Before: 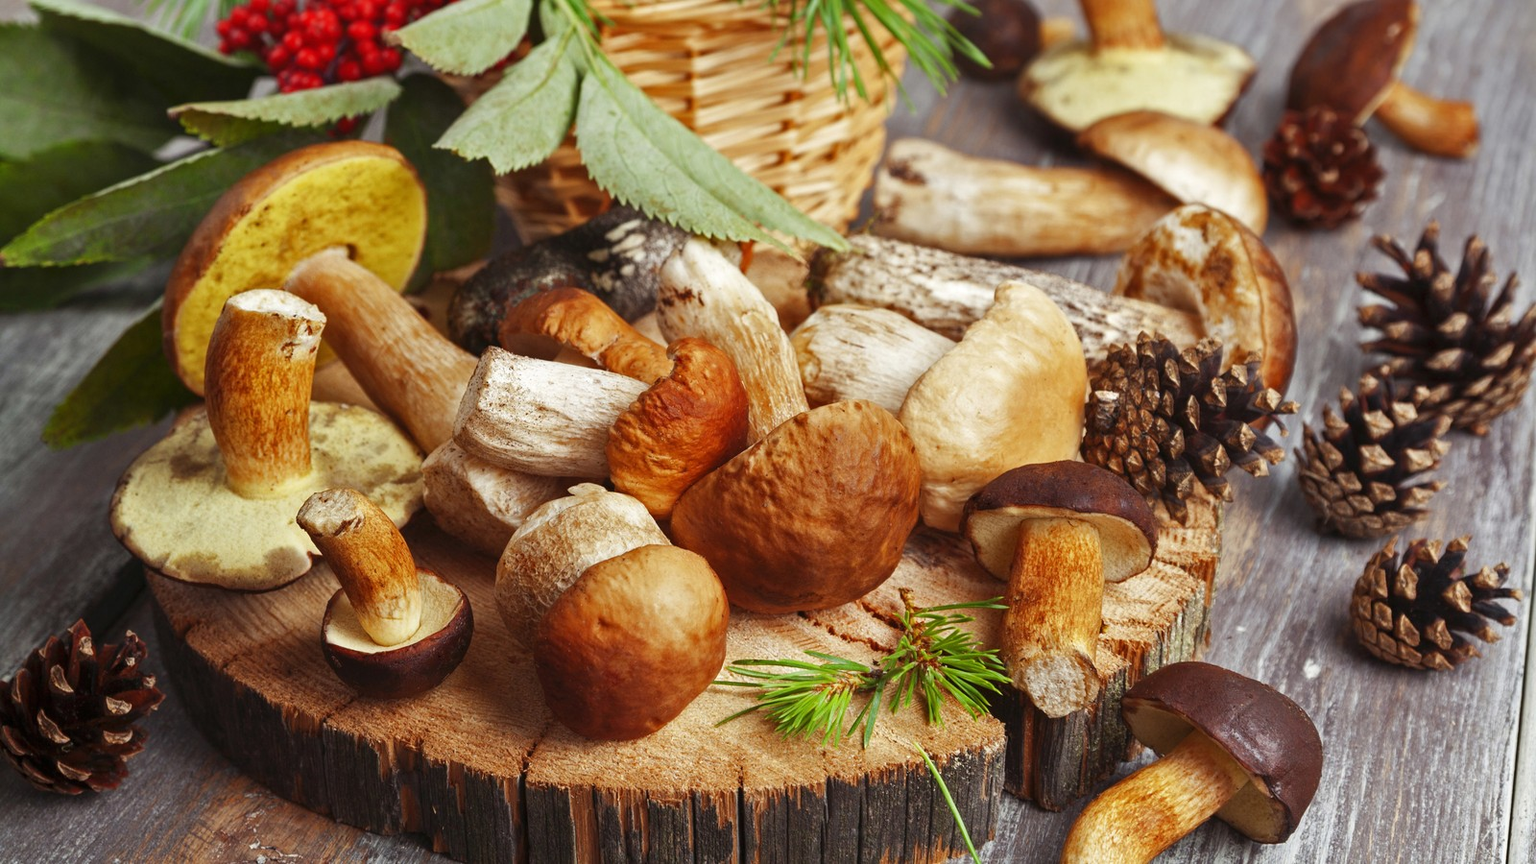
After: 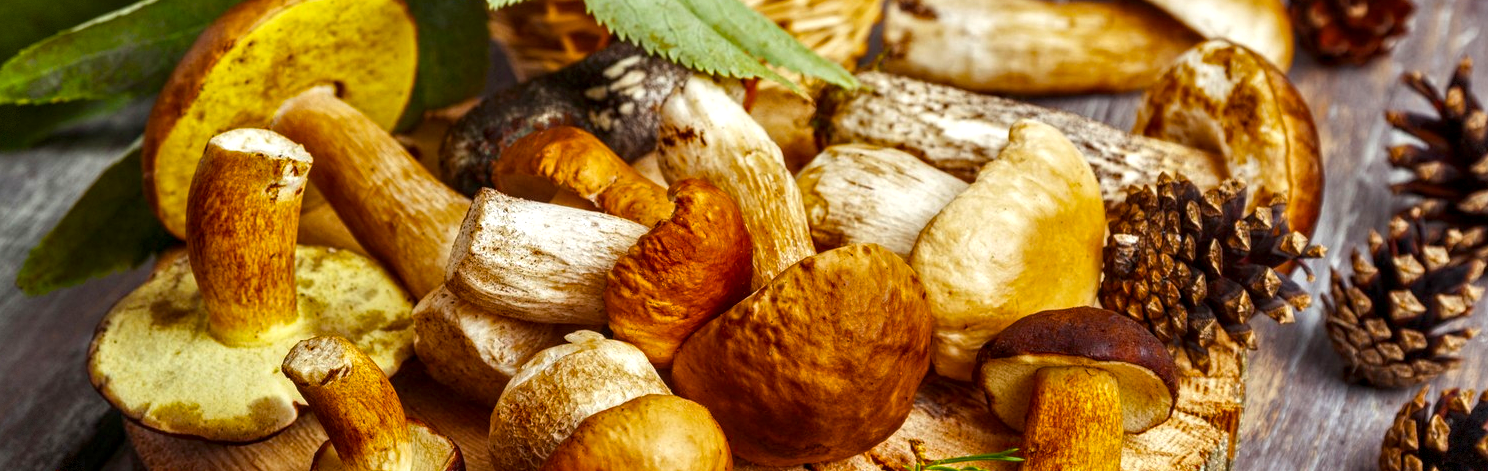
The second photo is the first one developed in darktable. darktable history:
color balance rgb: linear chroma grading › global chroma 15%, perceptual saturation grading › global saturation 30%
vignetting: fall-off start 100%, brightness -0.406, saturation -0.3, width/height ratio 1.324, dithering 8-bit output, unbound false
local contrast: highlights 59%, detail 145%
crop: left 1.744%, top 19.225%, right 5.069%, bottom 28.357%
